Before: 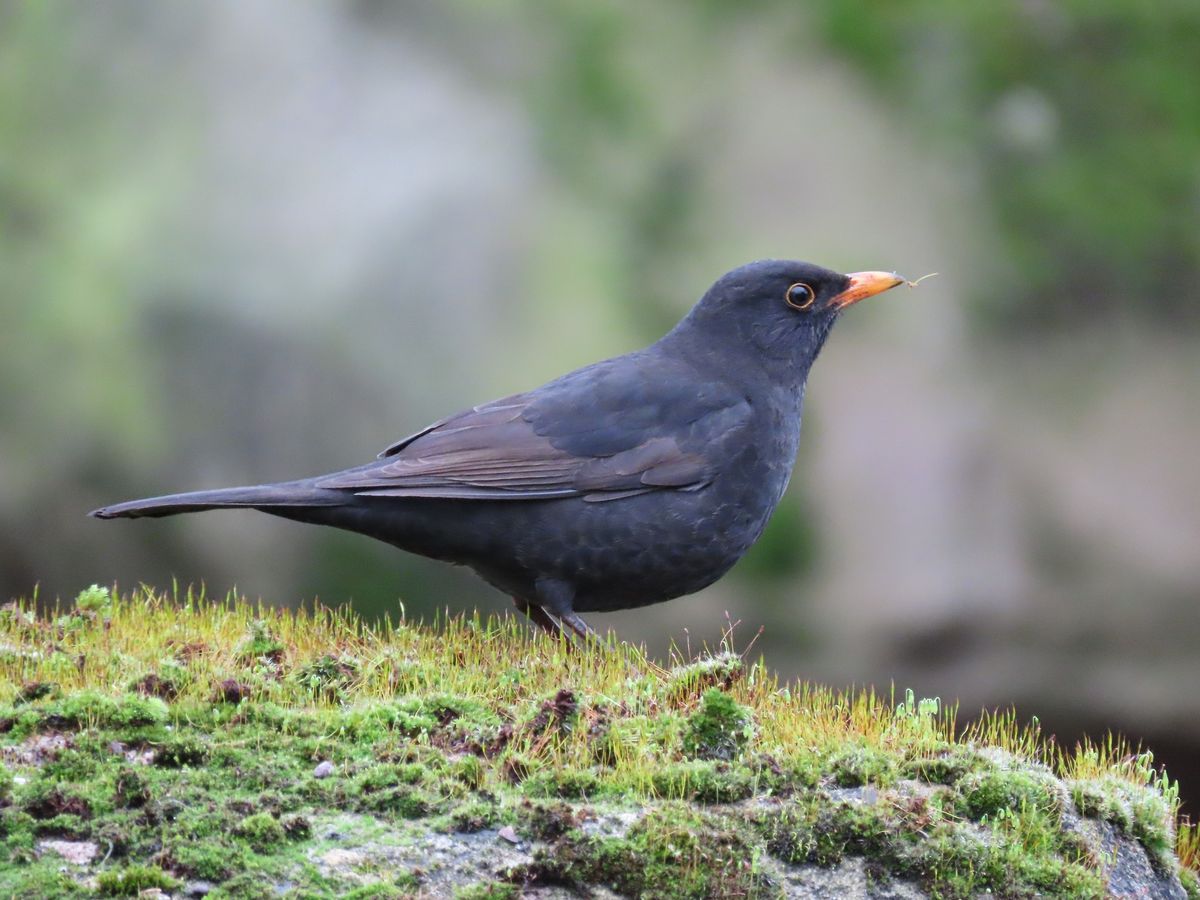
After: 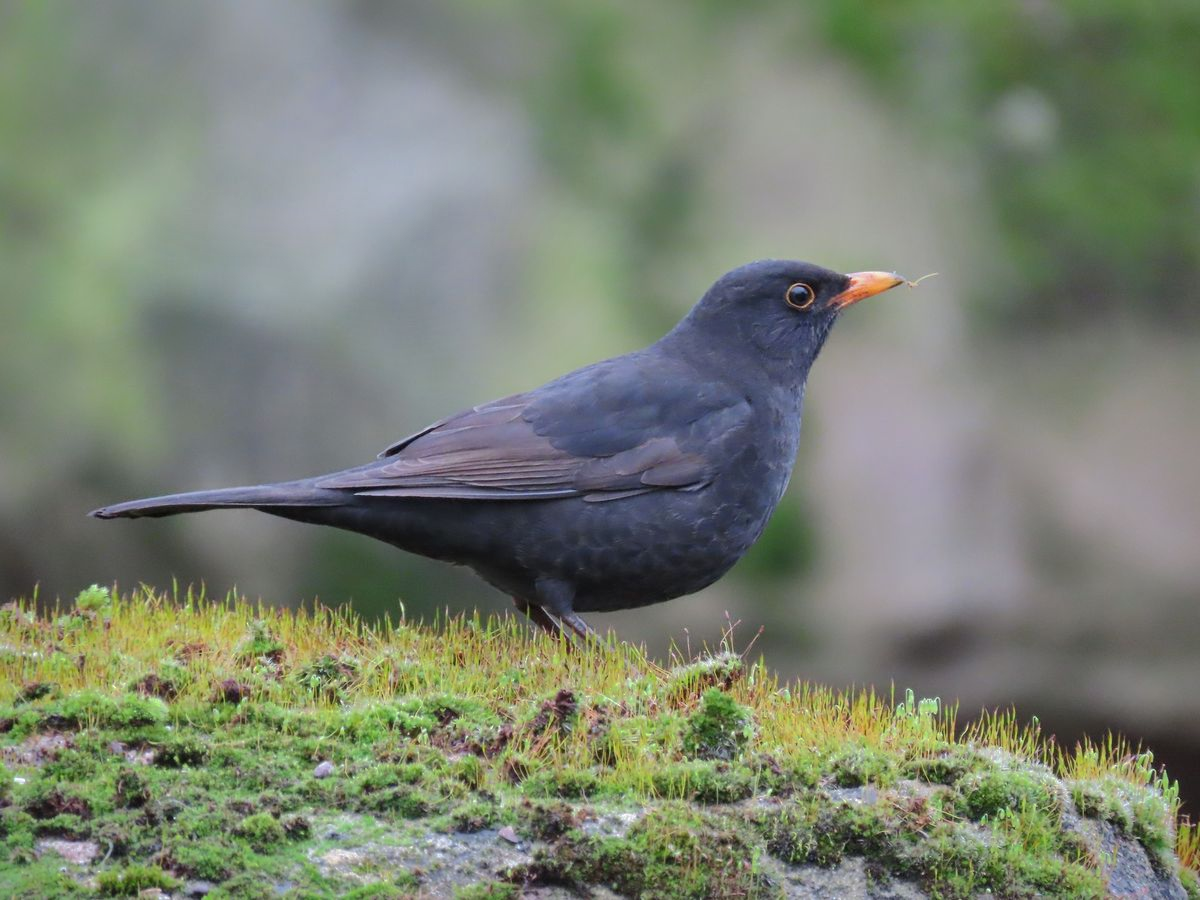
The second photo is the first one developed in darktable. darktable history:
shadows and highlights: shadows 25.14, highlights -71.3
